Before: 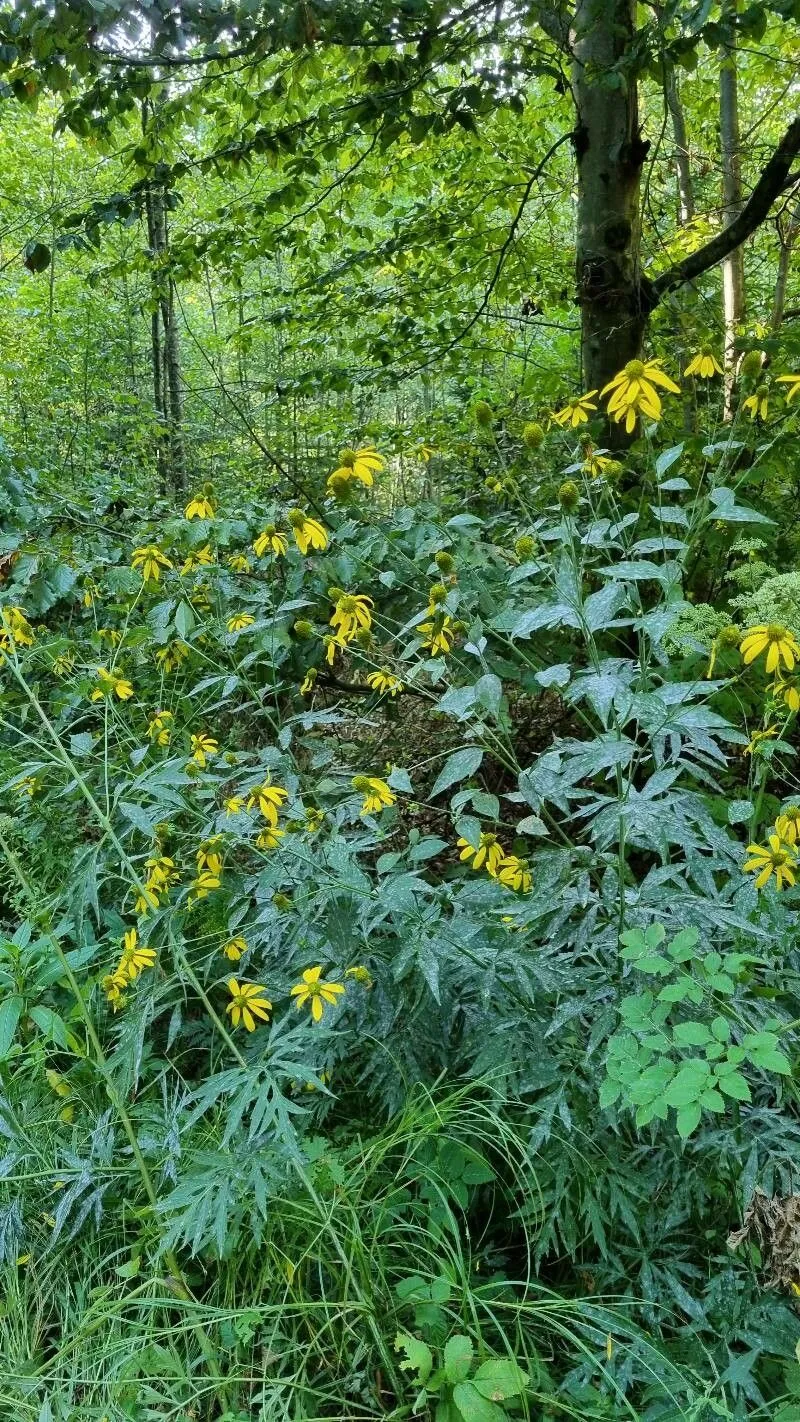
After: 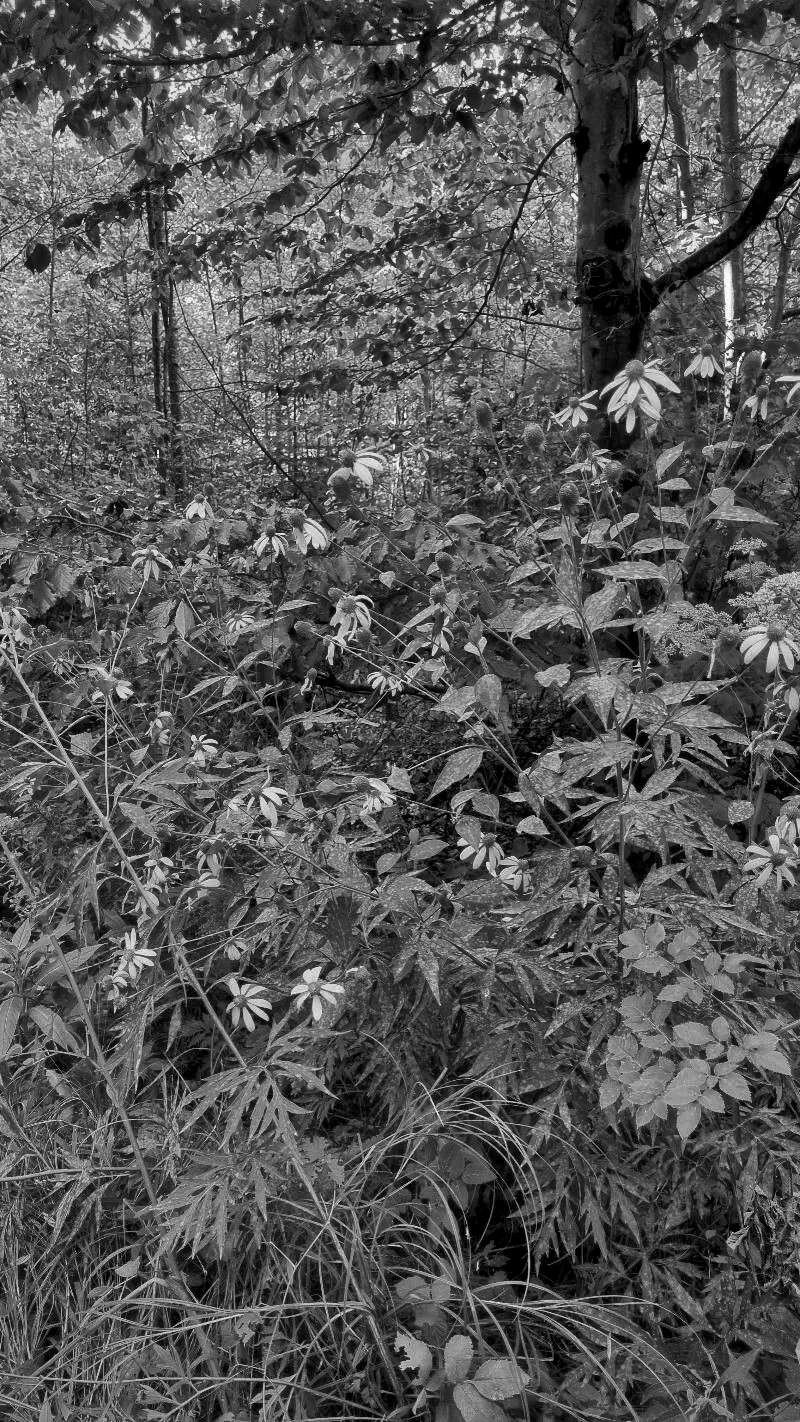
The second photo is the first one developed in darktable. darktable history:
global tonemap: drago (1, 100), detail 1
exposure: black level correction 0, exposure 1 EV, compensate exposure bias true, compensate highlight preservation false
contrast brightness saturation: contrast -0.03, brightness -0.59, saturation -1
tone equalizer: -7 EV 0.15 EV, -6 EV 0.6 EV, -5 EV 1.15 EV, -4 EV 1.33 EV, -3 EV 1.15 EV, -2 EV 0.6 EV, -1 EV 0.15 EV, mask exposure compensation -0.5 EV
white balance: red 0.967, blue 1.049
color zones: curves: ch0 [(0, 0.363) (0.128, 0.373) (0.25, 0.5) (0.402, 0.407) (0.521, 0.525) (0.63, 0.559) (0.729, 0.662) (0.867, 0.471)]; ch1 [(0, 0.515) (0.136, 0.618) (0.25, 0.5) (0.378, 0) (0.516, 0) (0.622, 0.593) (0.737, 0.819) (0.87, 0.593)]; ch2 [(0, 0.529) (0.128, 0.471) (0.282, 0.451) (0.386, 0.662) (0.516, 0.525) (0.633, 0.554) (0.75, 0.62) (0.875, 0.441)]
vignetting: on, module defaults
